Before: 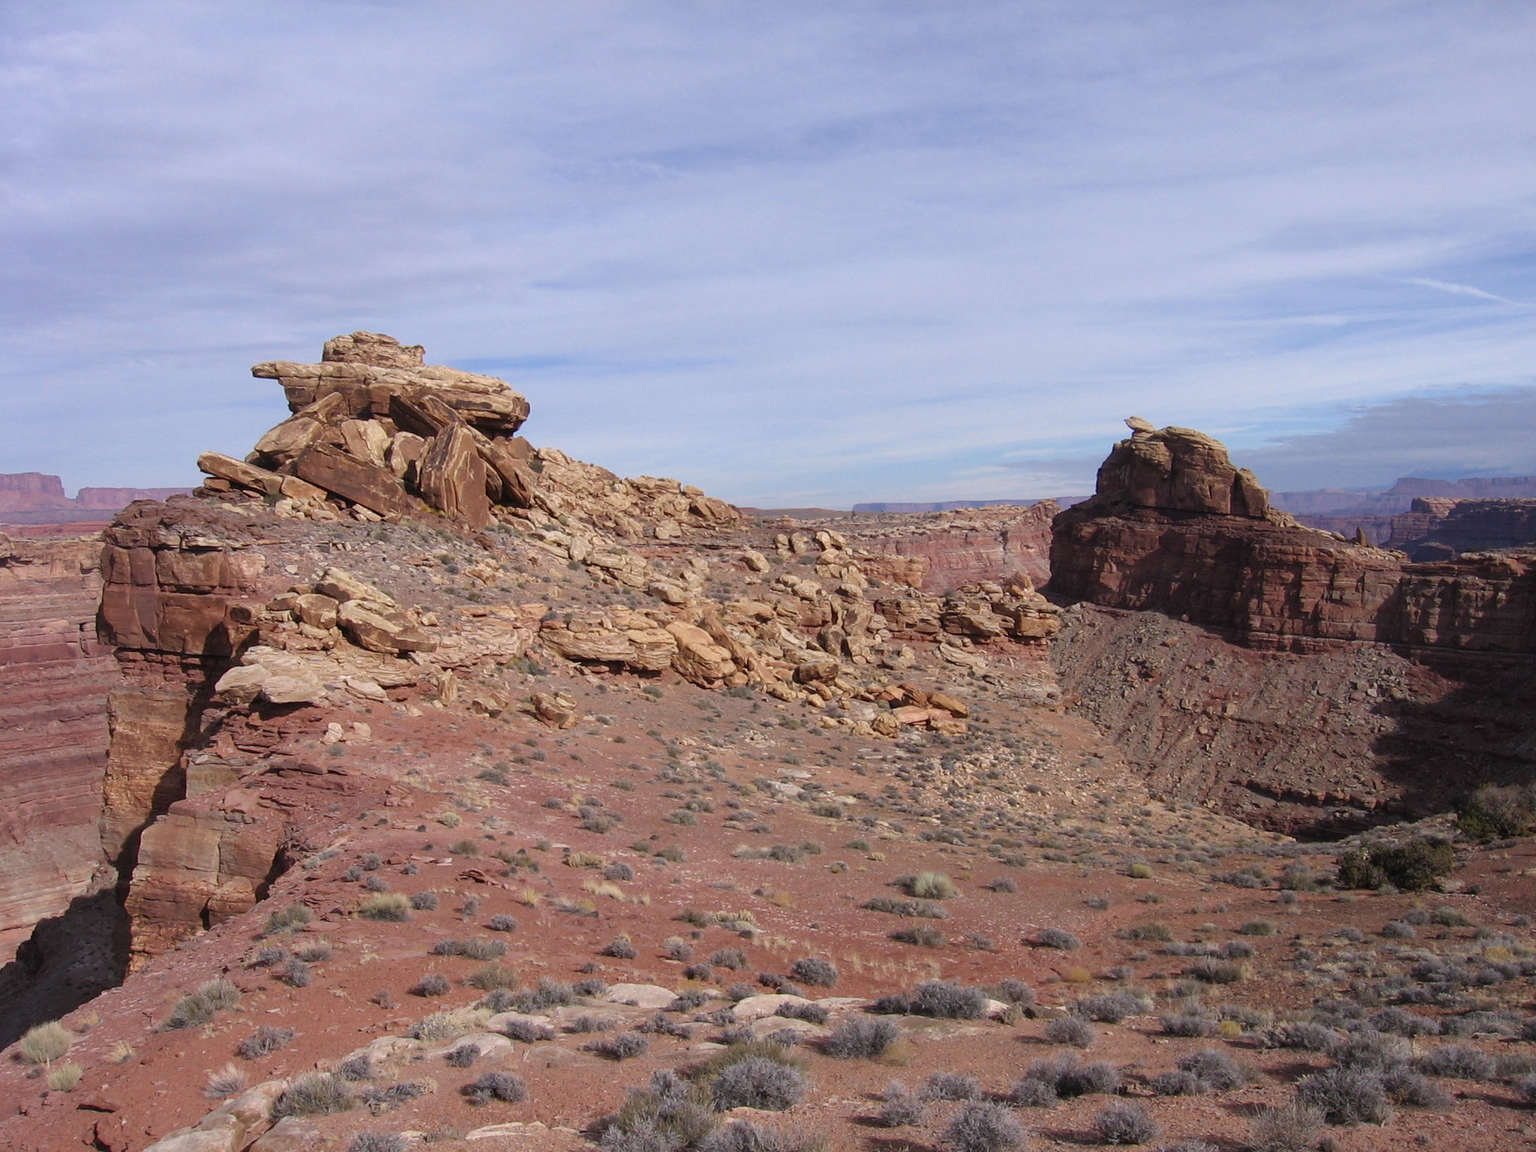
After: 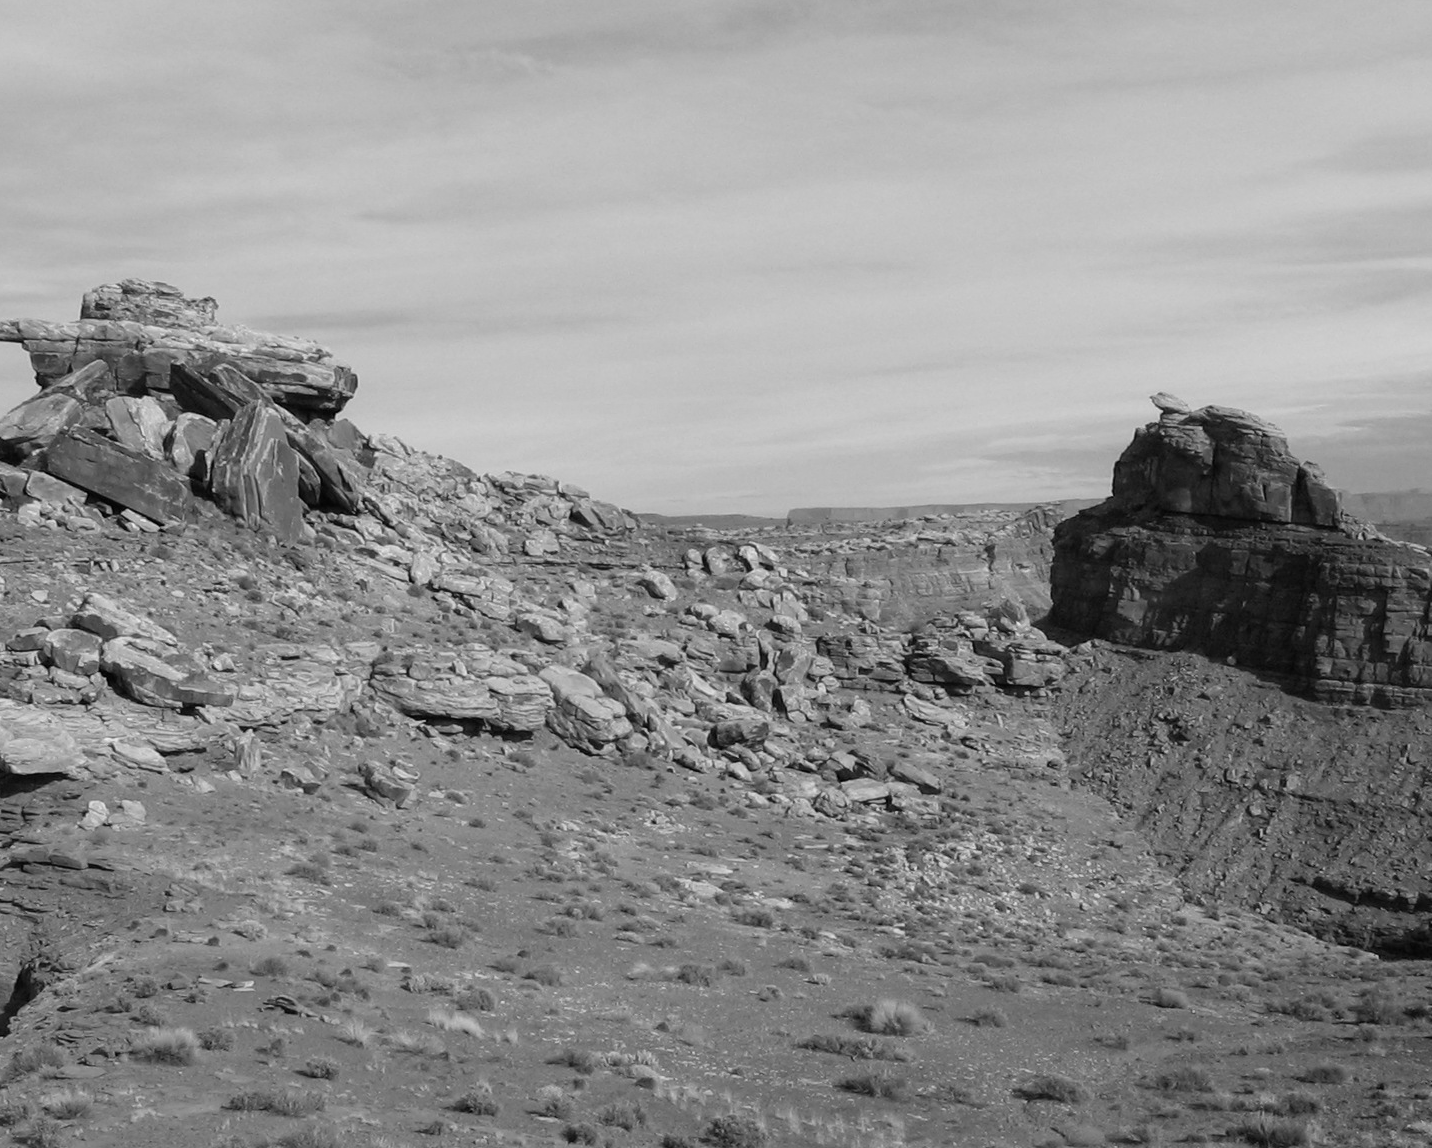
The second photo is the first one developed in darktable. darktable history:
monochrome: on, module defaults
crop and rotate: left 17.046%, top 10.659%, right 12.989%, bottom 14.553%
